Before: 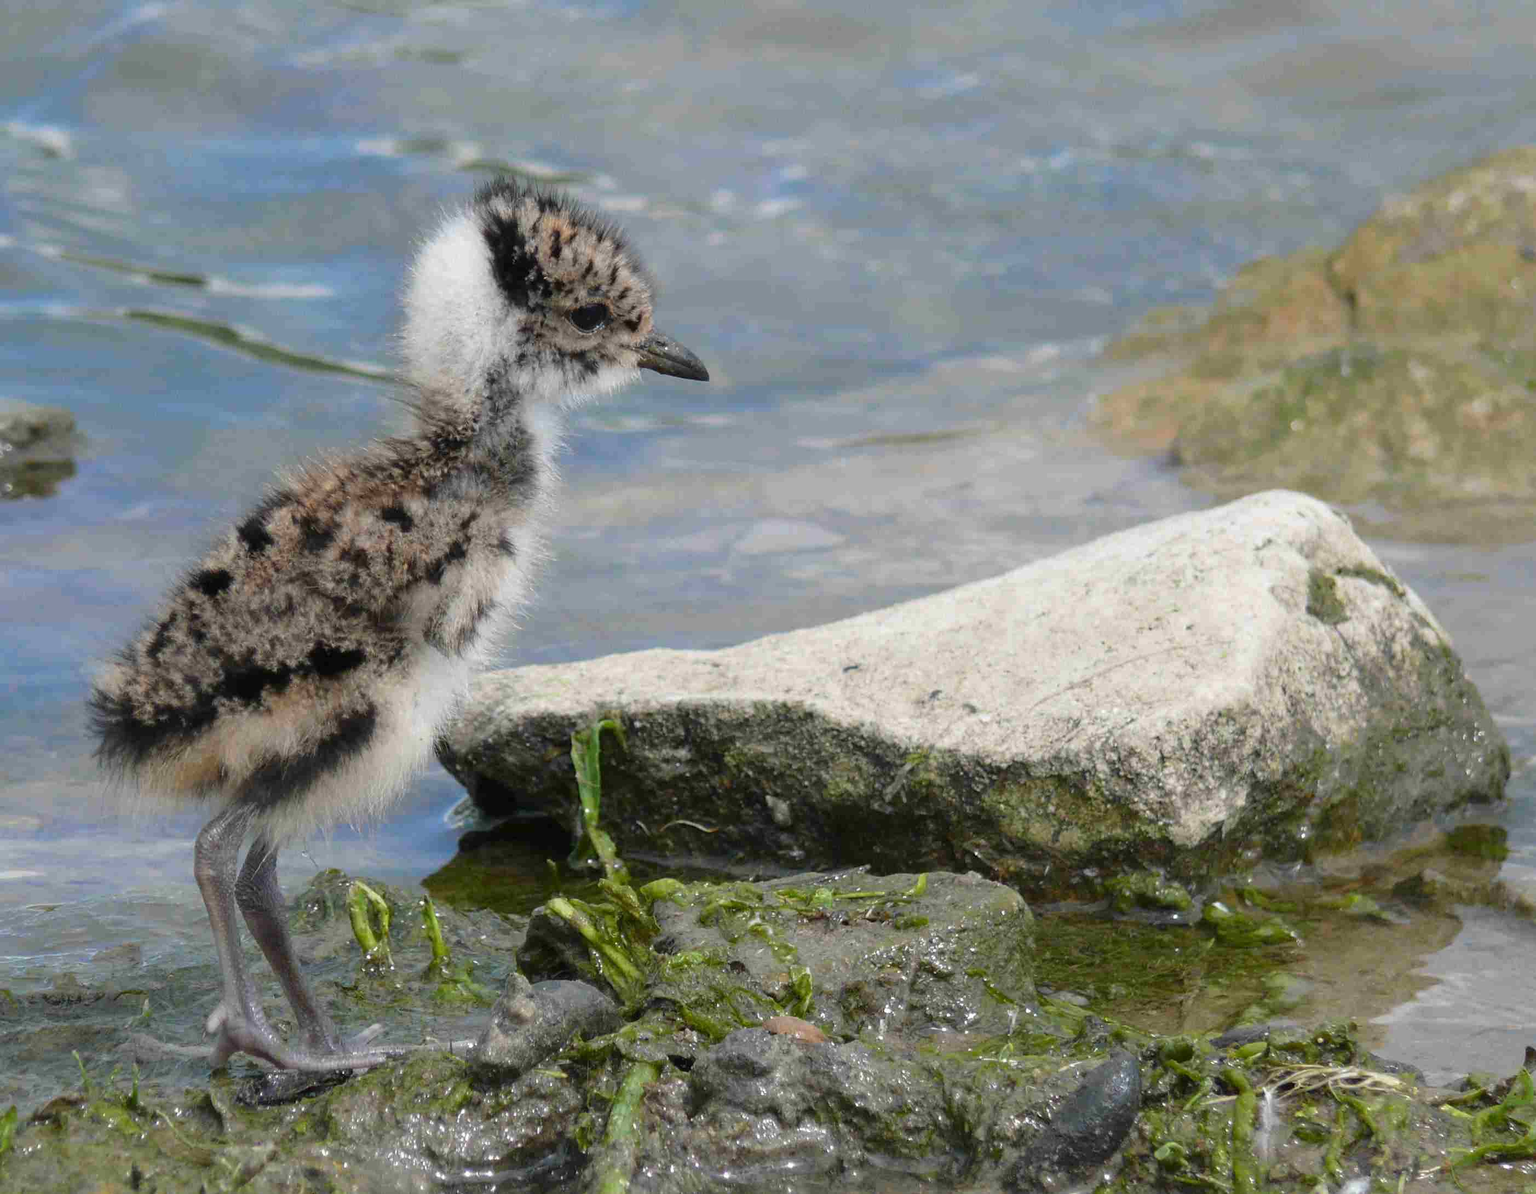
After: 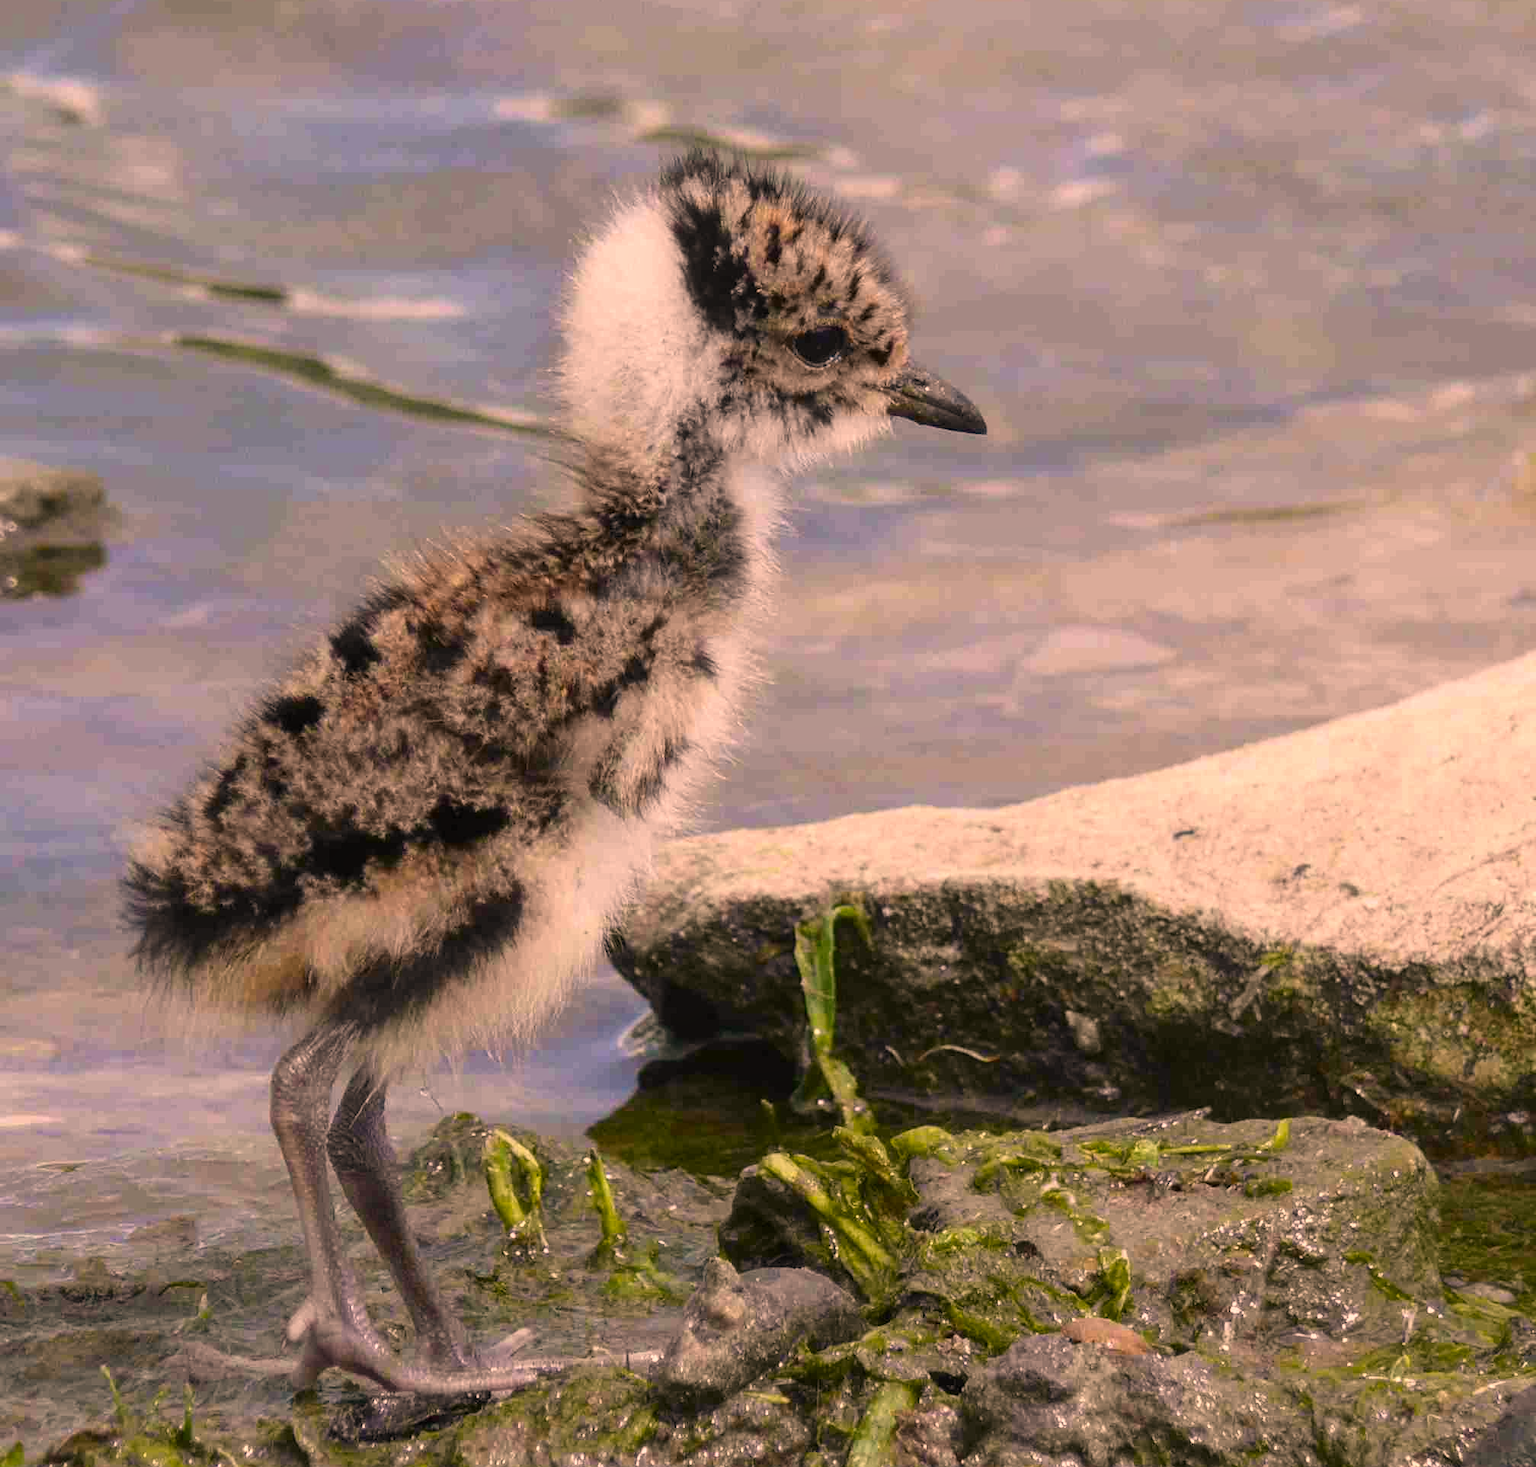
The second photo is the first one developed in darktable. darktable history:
crop: top 5.803%, right 27.864%, bottom 5.804%
local contrast: detail 110%
contrast brightness saturation: contrast 0.14
color correction: highlights a* 21.88, highlights b* 22.25
